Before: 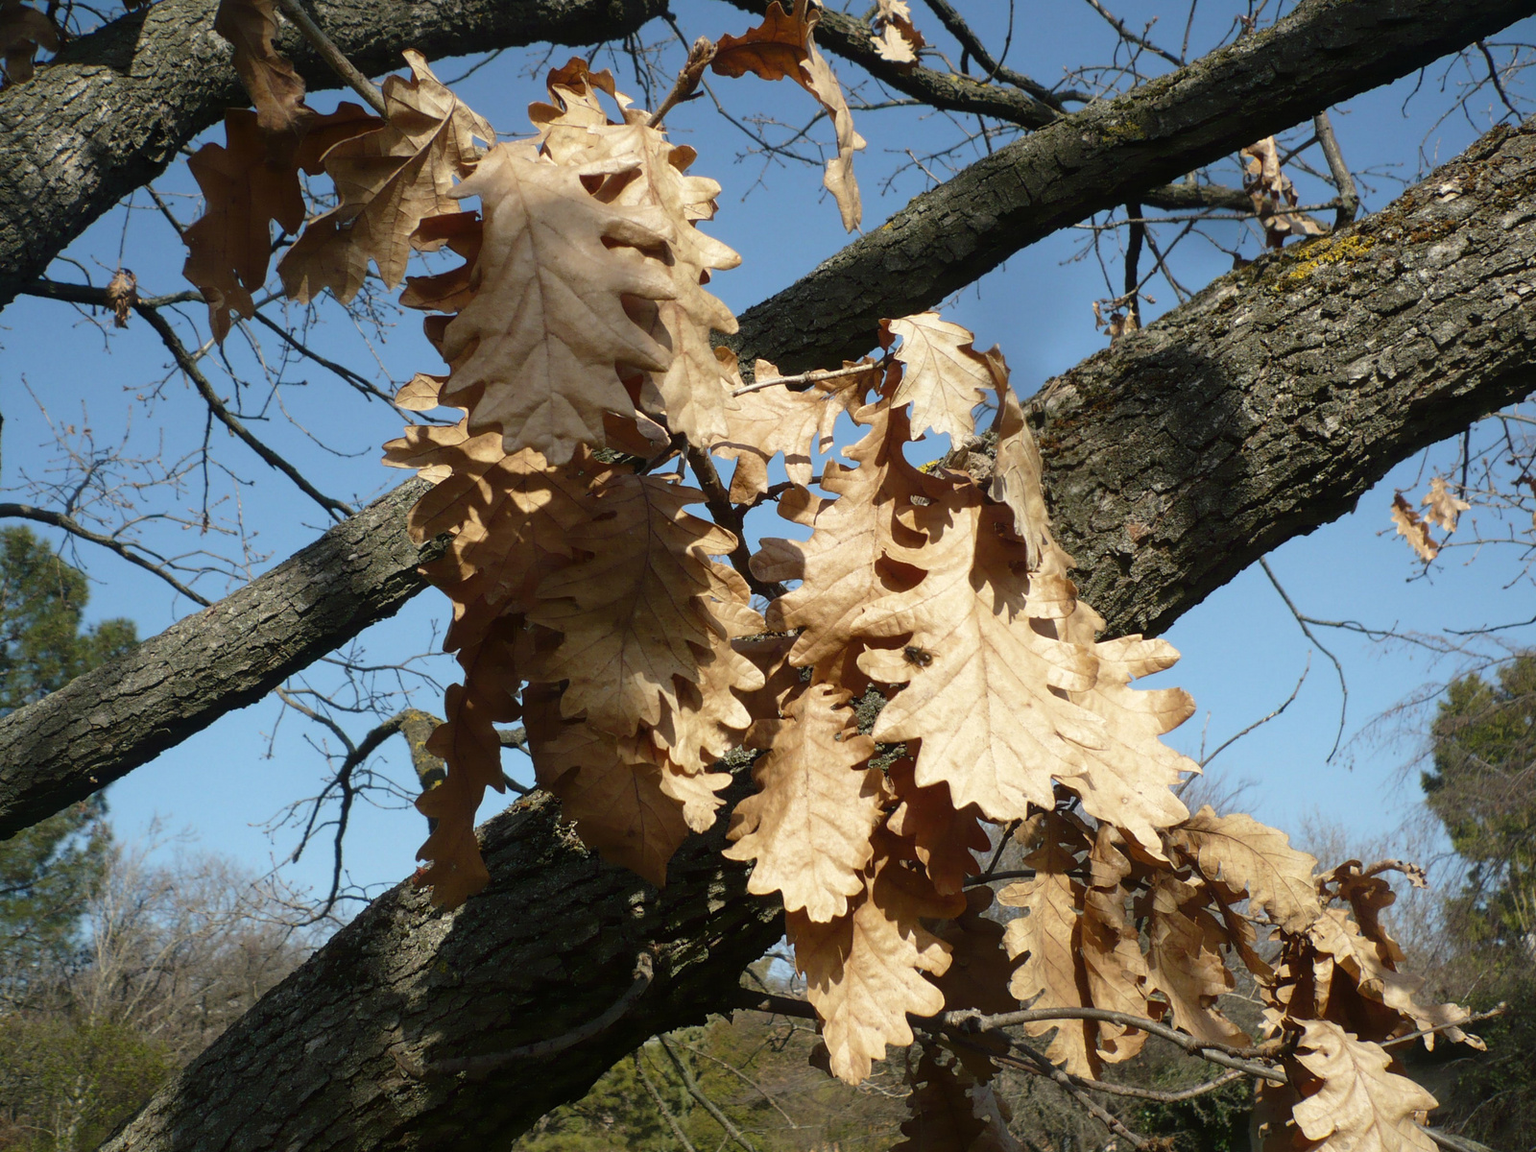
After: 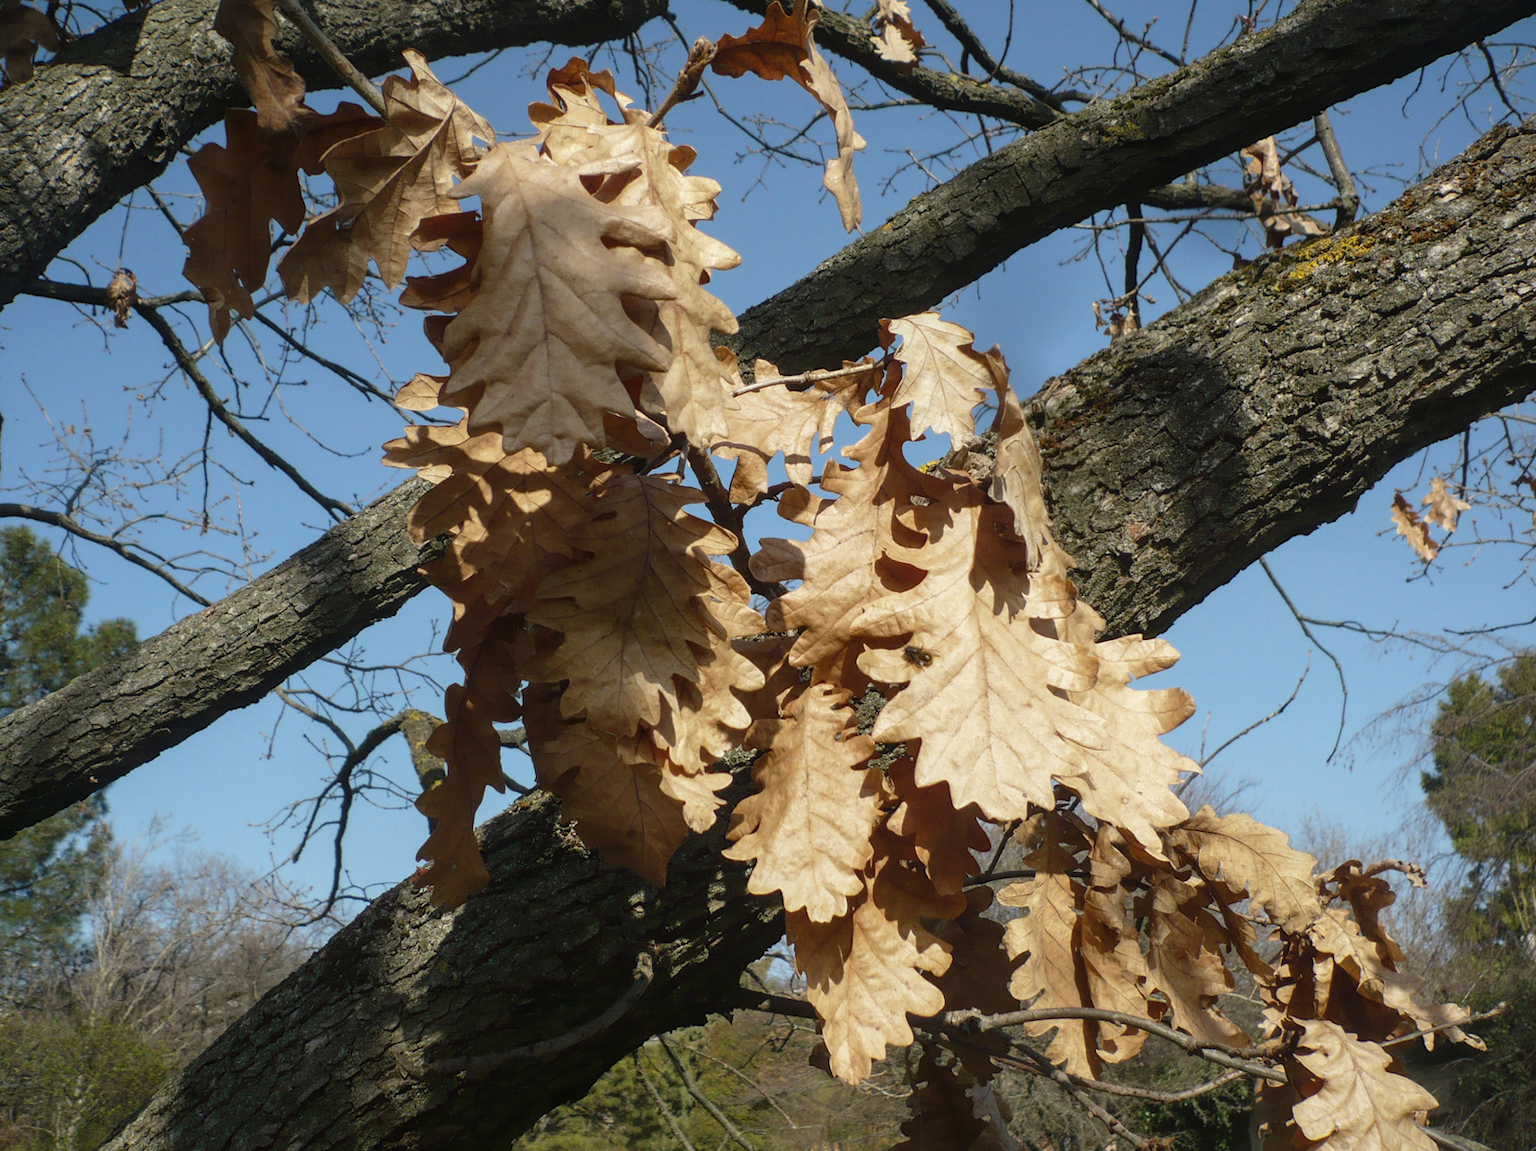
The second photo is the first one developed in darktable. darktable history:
tone equalizer: edges refinement/feathering 500, mask exposure compensation -1.57 EV, preserve details guided filter
crop: bottom 0.066%
local contrast: detail 110%
